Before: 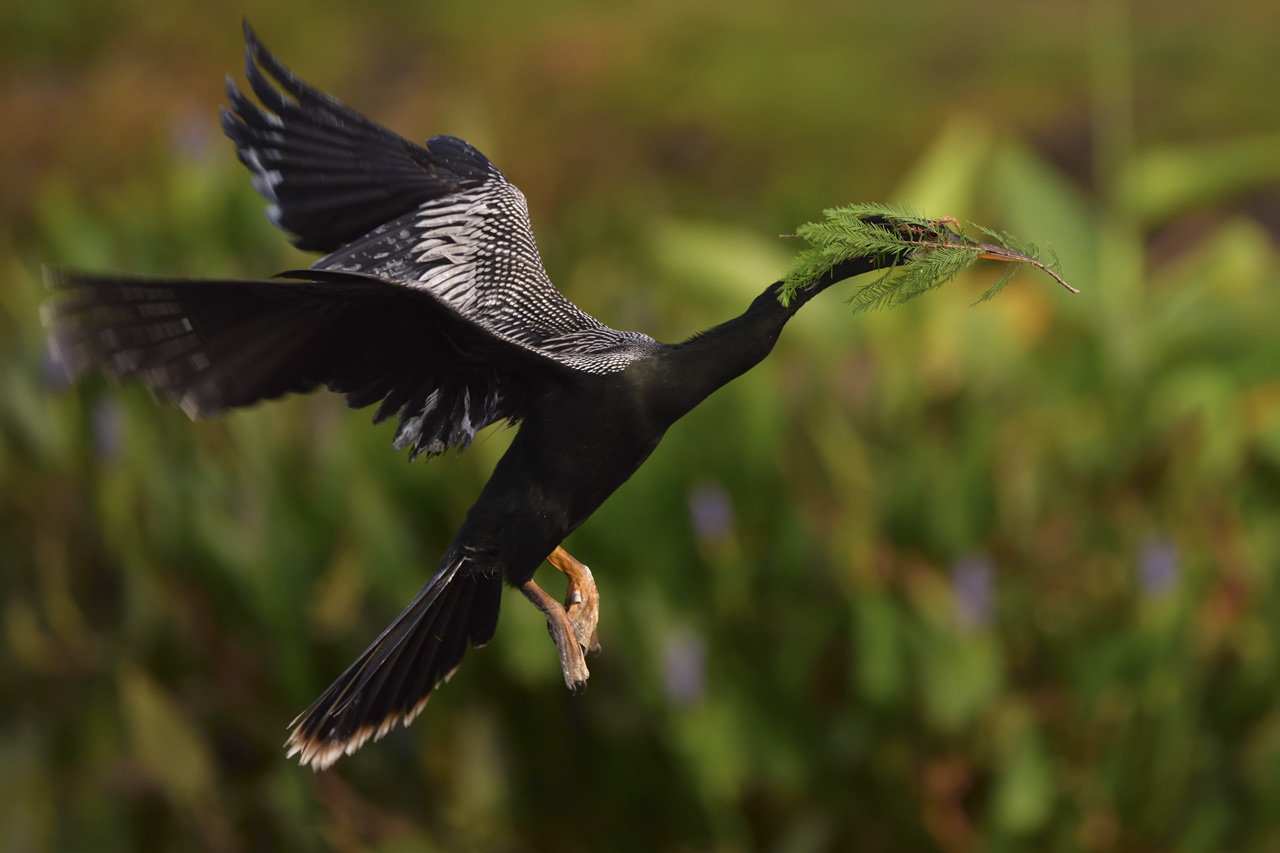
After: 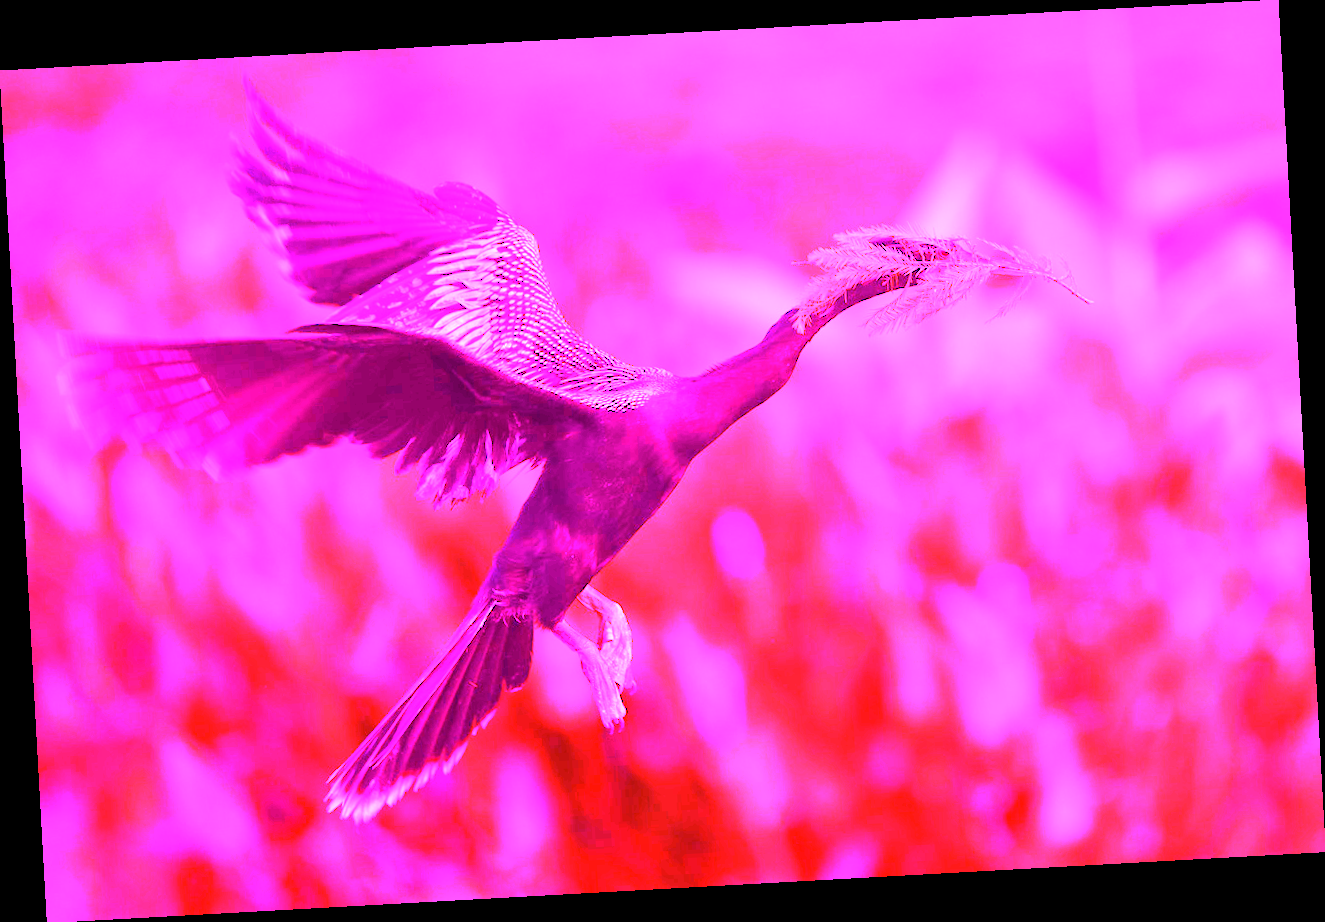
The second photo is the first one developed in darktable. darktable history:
tone equalizer: on, module defaults
white balance: red 8, blue 8
rotate and perspective: rotation -3.18°, automatic cropping off
